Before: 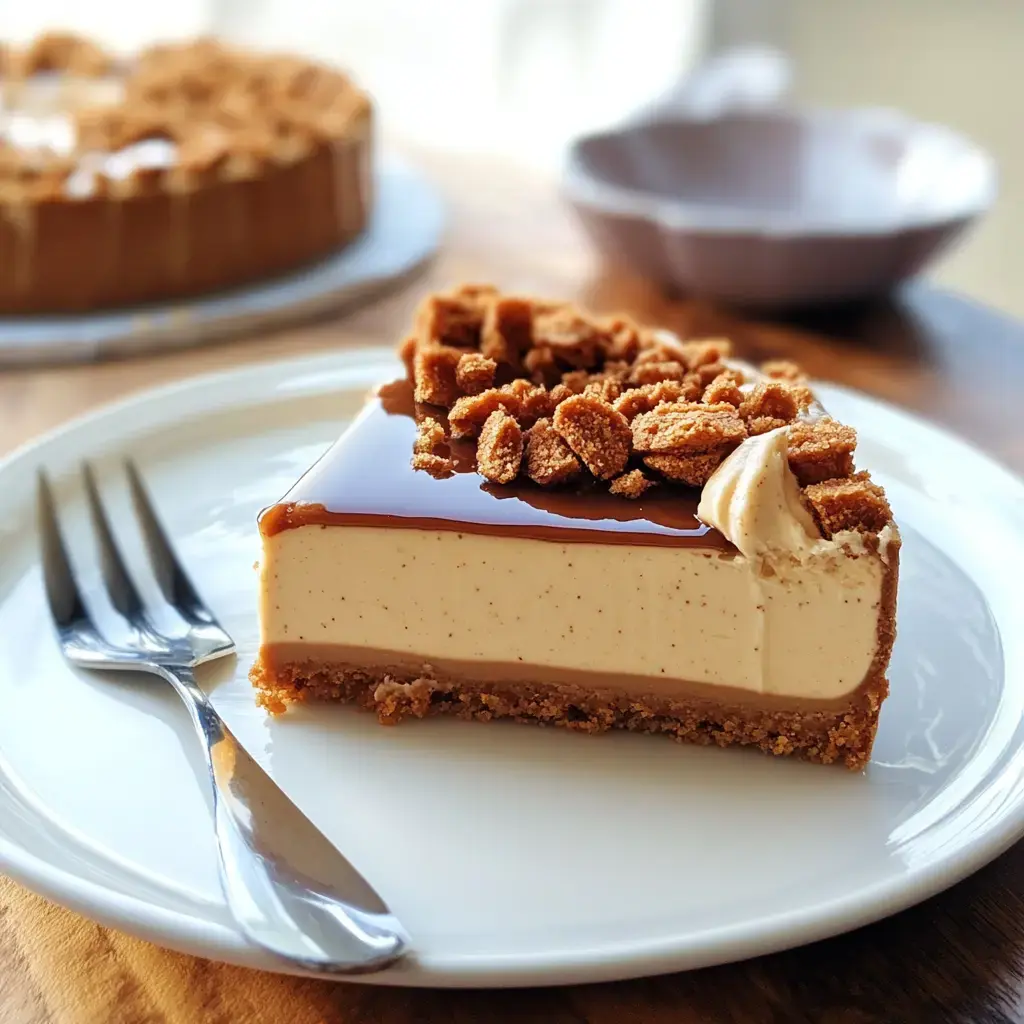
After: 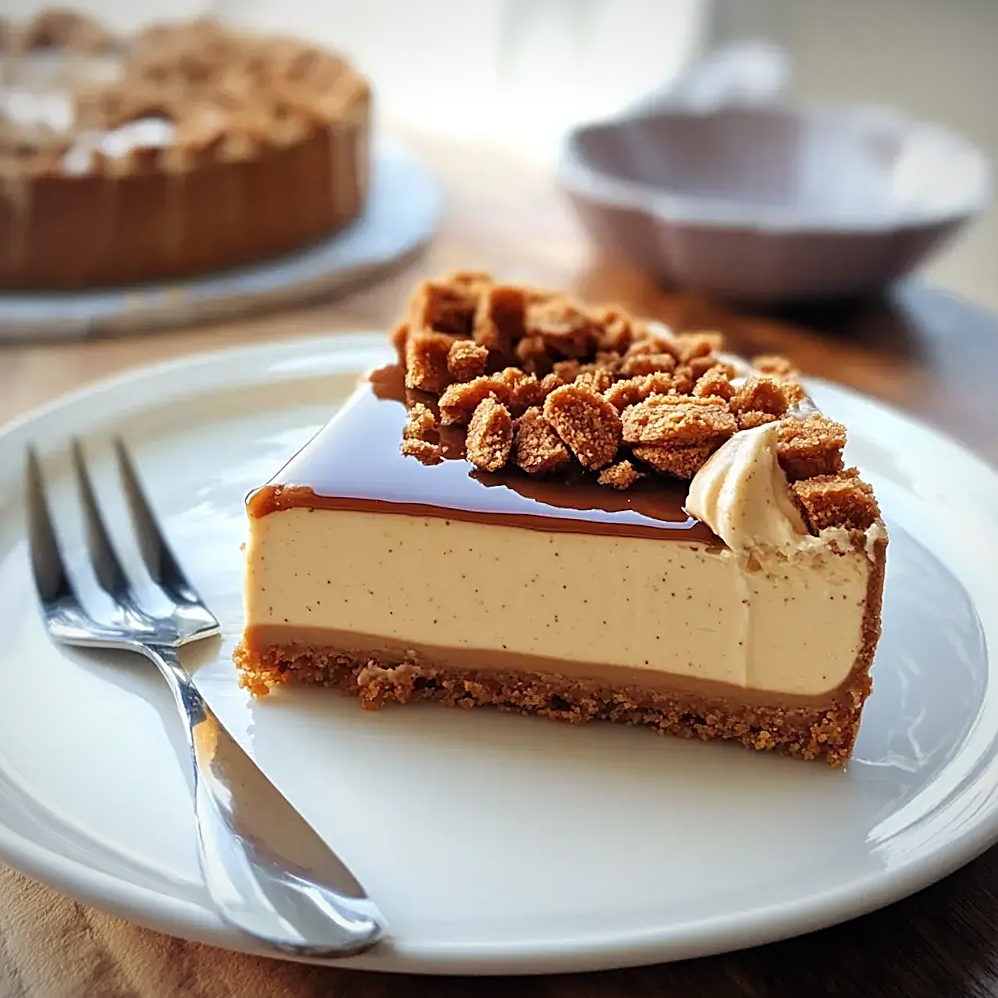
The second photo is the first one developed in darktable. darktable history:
crop and rotate: angle -1.48°
vignetting: fall-off radius 61.05%
sharpen: on, module defaults
